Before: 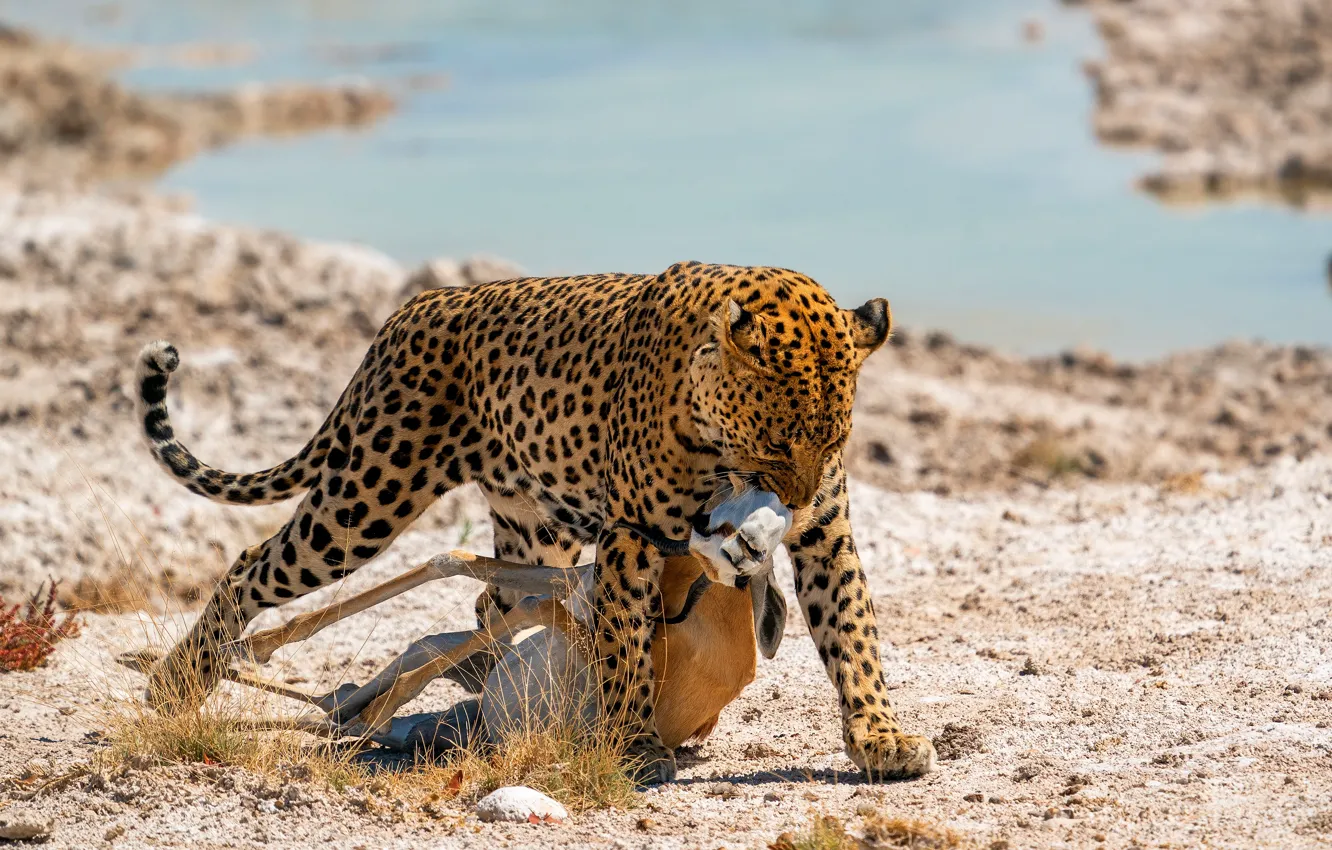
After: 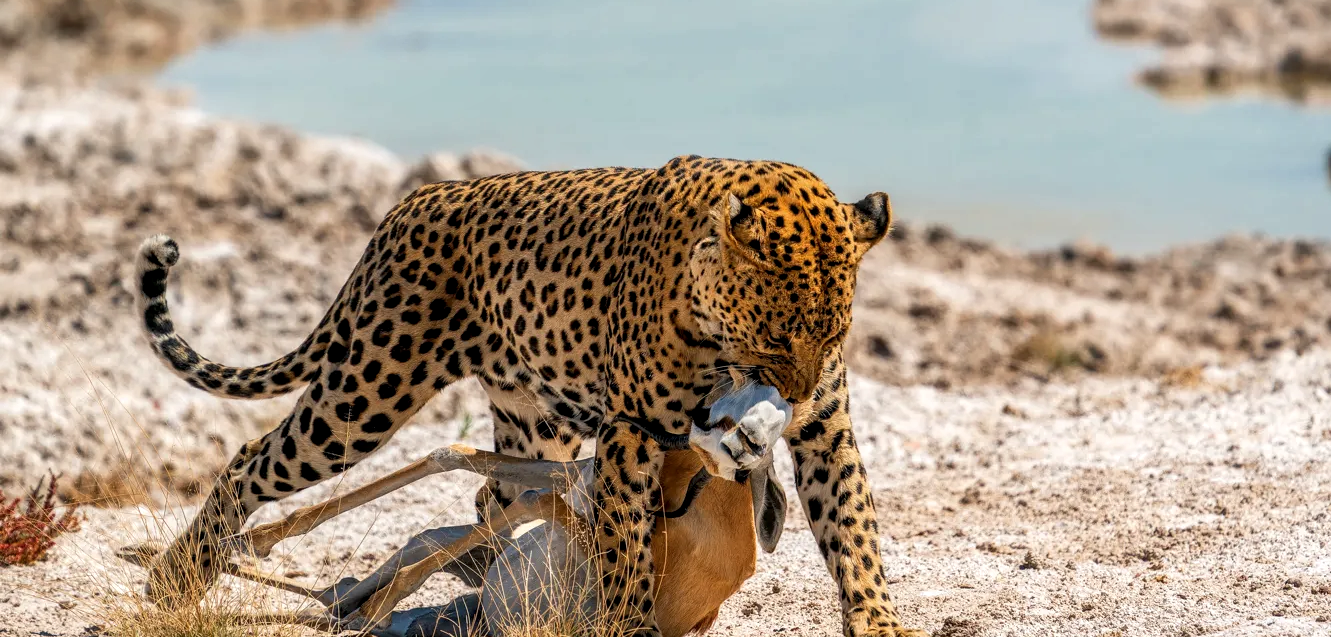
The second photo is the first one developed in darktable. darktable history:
rotate and perspective: automatic cropping off
local contrast: detail 130%
crop and rotate: top 12.5%, bottom 12.5%
